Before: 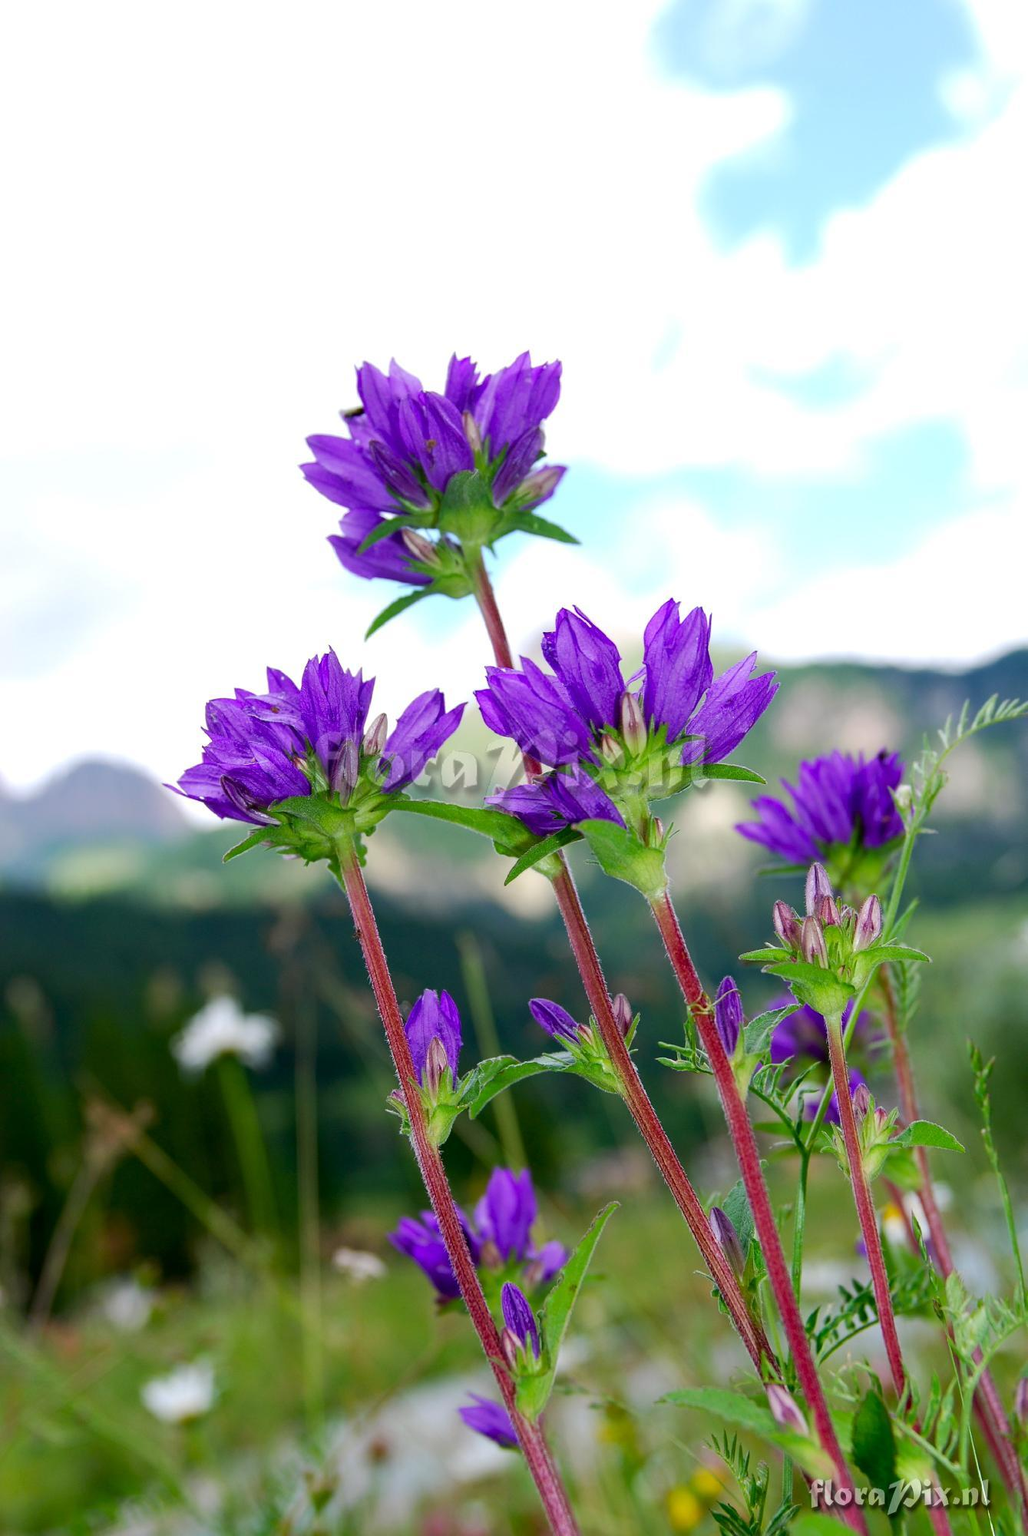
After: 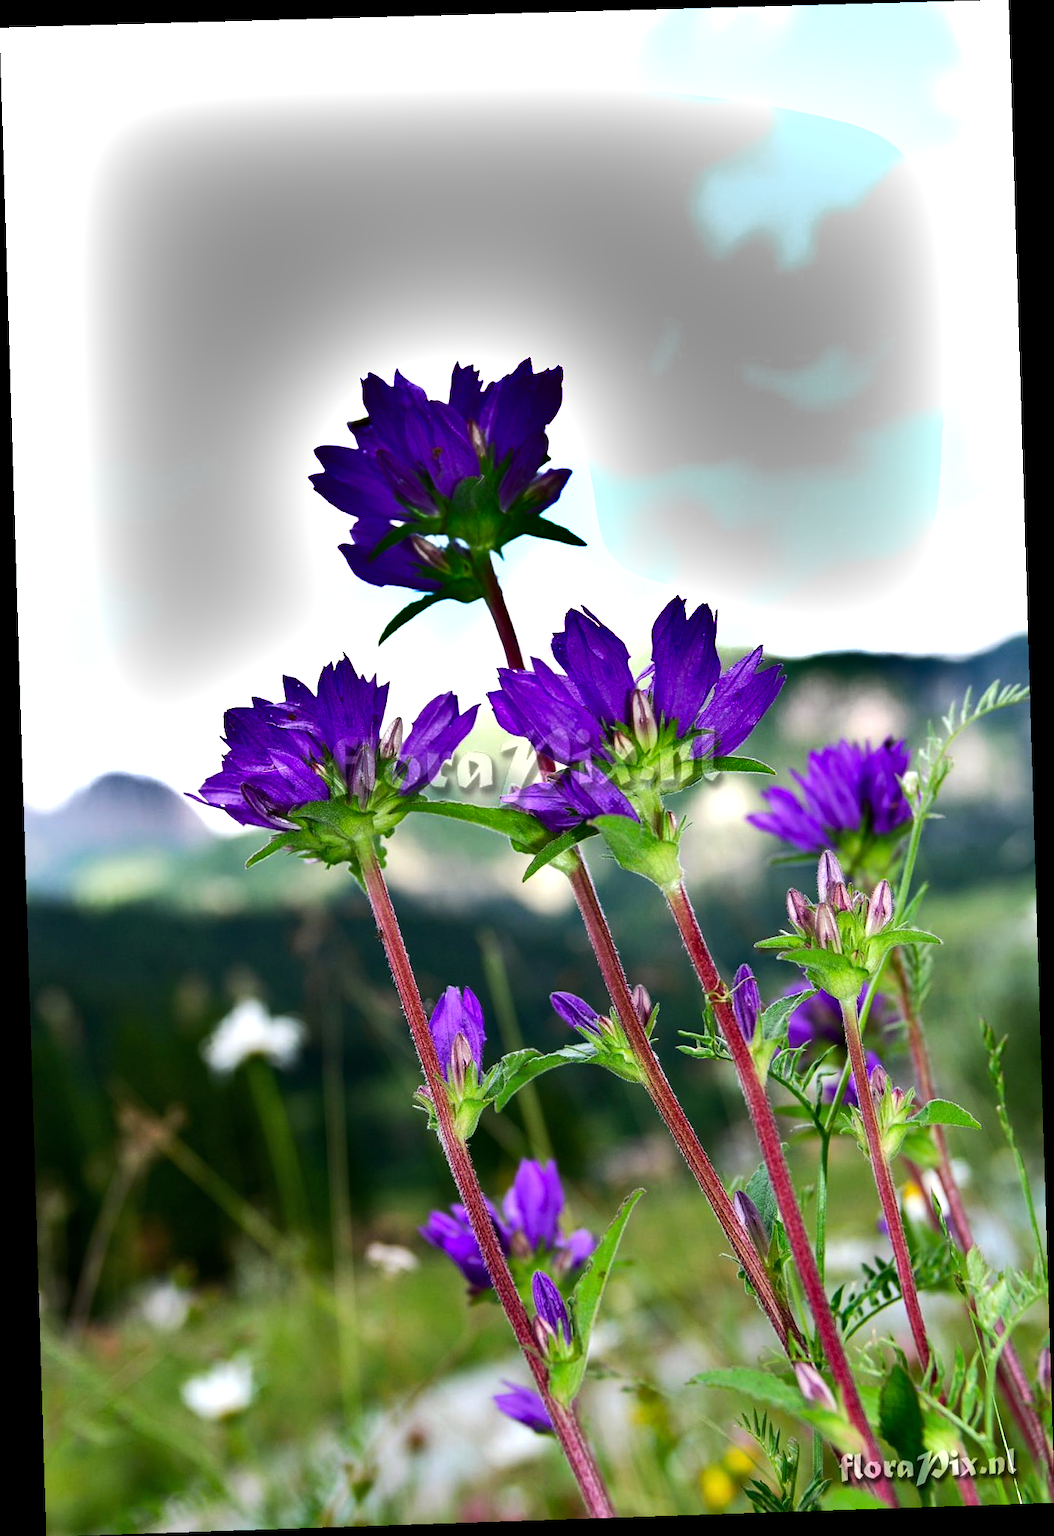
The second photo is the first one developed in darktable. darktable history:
shadows and highlights: shadows 19.13, highlights -83.41, soften with gaussian
tone equalizer: -8 EV -0.75 EV, -7 EV -0.7 EV, -6 EV -0.6 EV, -5 EV -0.4 EV, -3 EV 0.4 EV, -2 EV 0.6 EV, -1 EV 0.7 EV, +0 EV 0.75 EV, edges refinement/feathering 500, mask exposure compensation -1.57 EV, preserve details no
rotate and perspective: rotation -1.77°, lens shift (horizontal) 0.004, automatic cropping off
